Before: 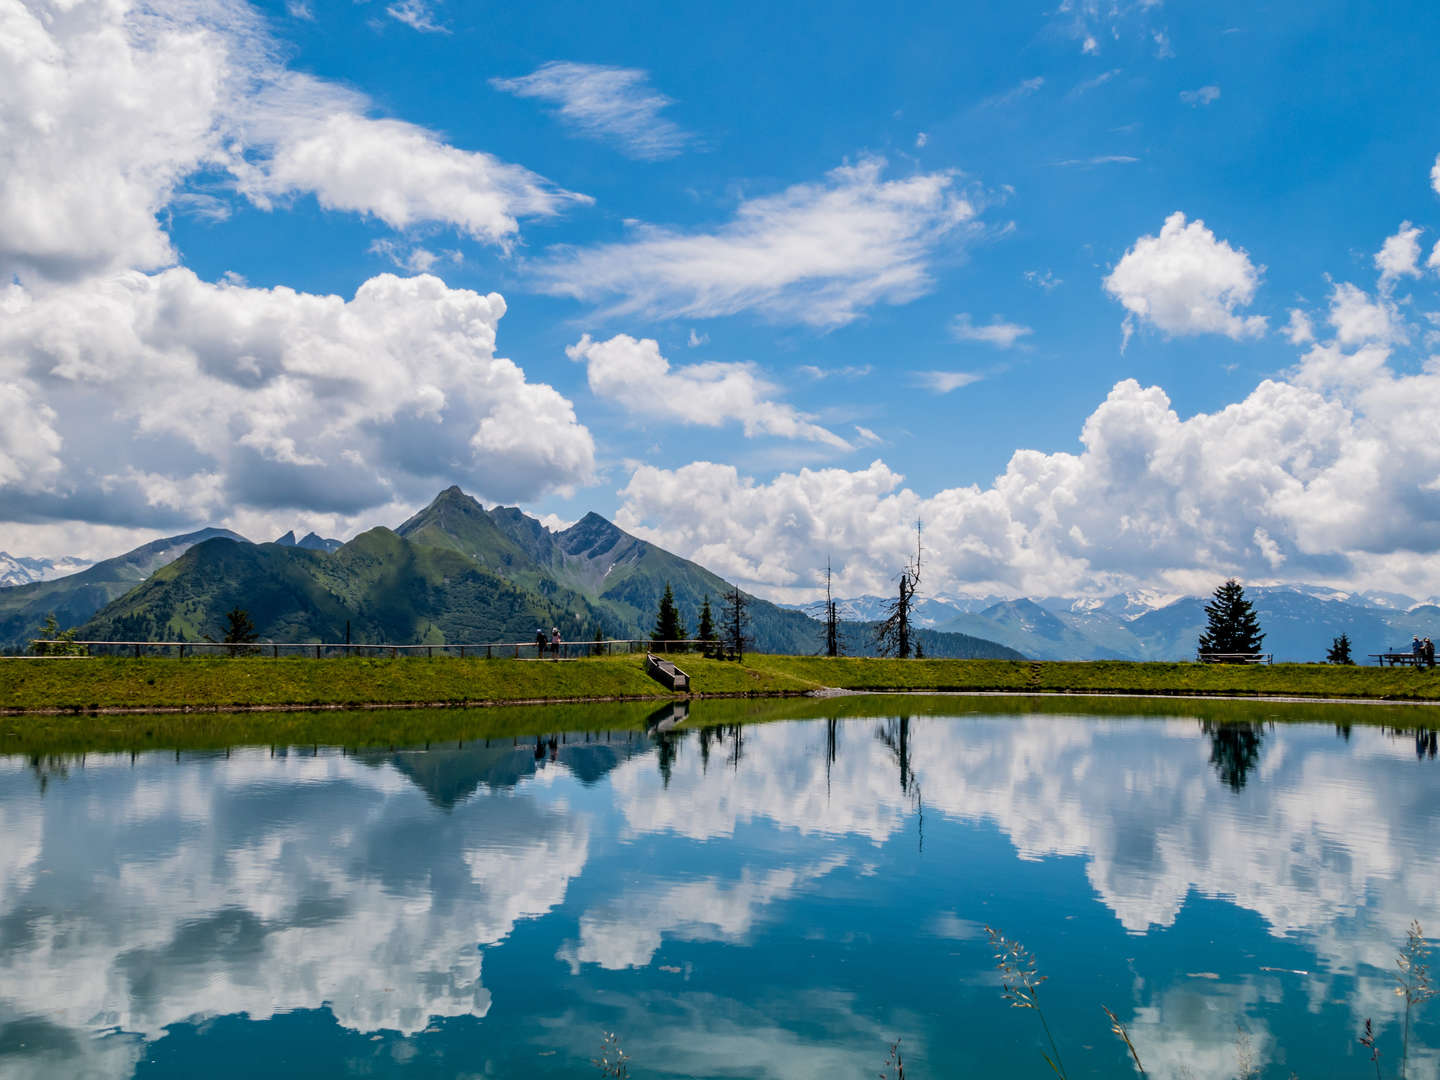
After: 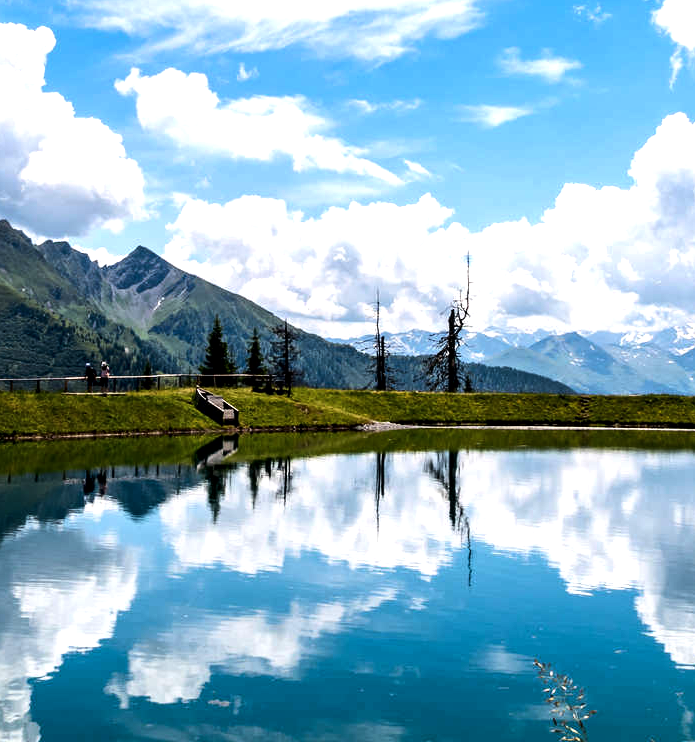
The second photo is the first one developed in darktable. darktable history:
tone equalizer: -8 EV -1.08 EV, -7 EV -1.01 EV, -6 EV -0.867 EV, -5 EV -0.578 EV, -3 EV 0.578 EV, -2 EV 0.867 EV, -1 EV 1.01 EV, +0 EV 1.08 EV, edges refinement/feathering 500, mask exposure compensation -1.57 EV, preserve details no
local contrast: mode bilateral grid, contrast 20, coarseness 50, detail 130%, midtone range 0.2
crop: left 31.379%, top 24.658%, right 20.326%, bottom 6.628%
